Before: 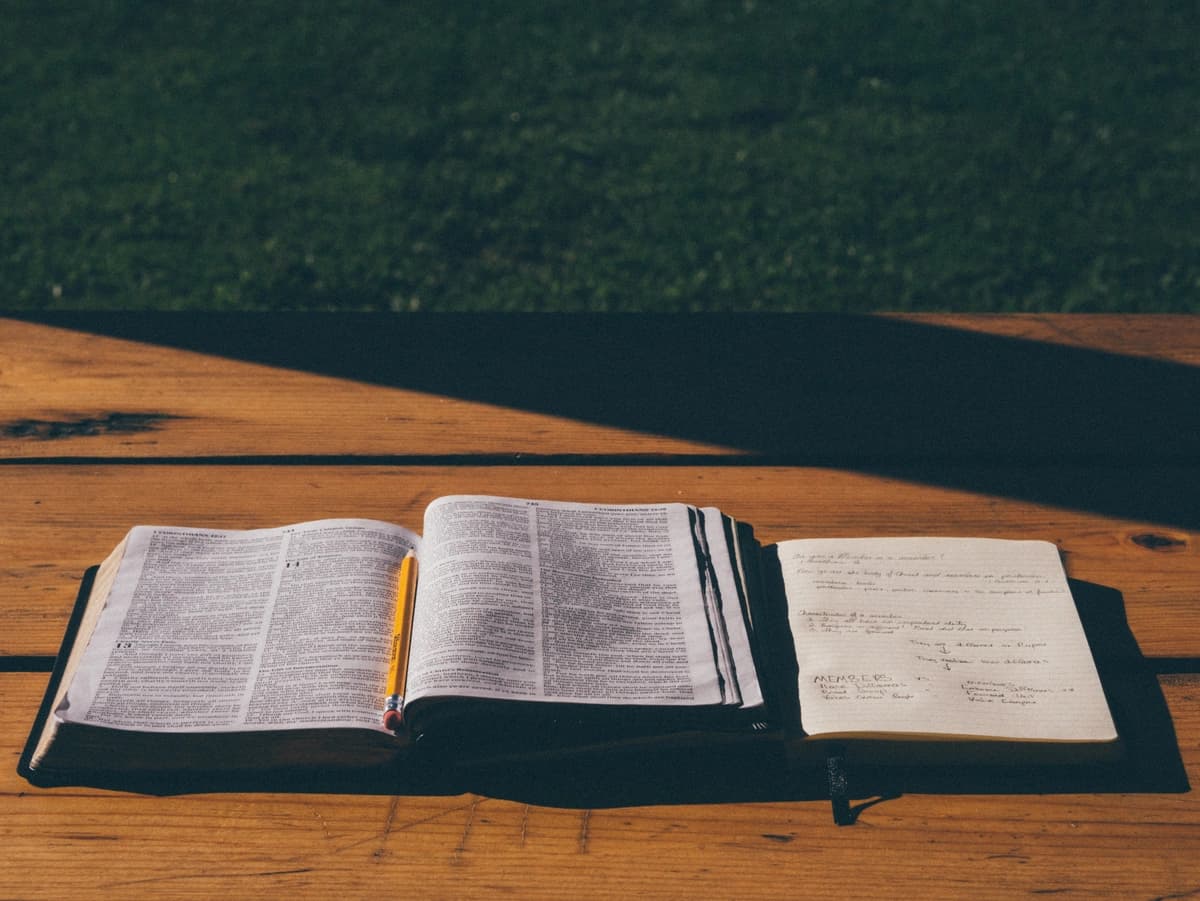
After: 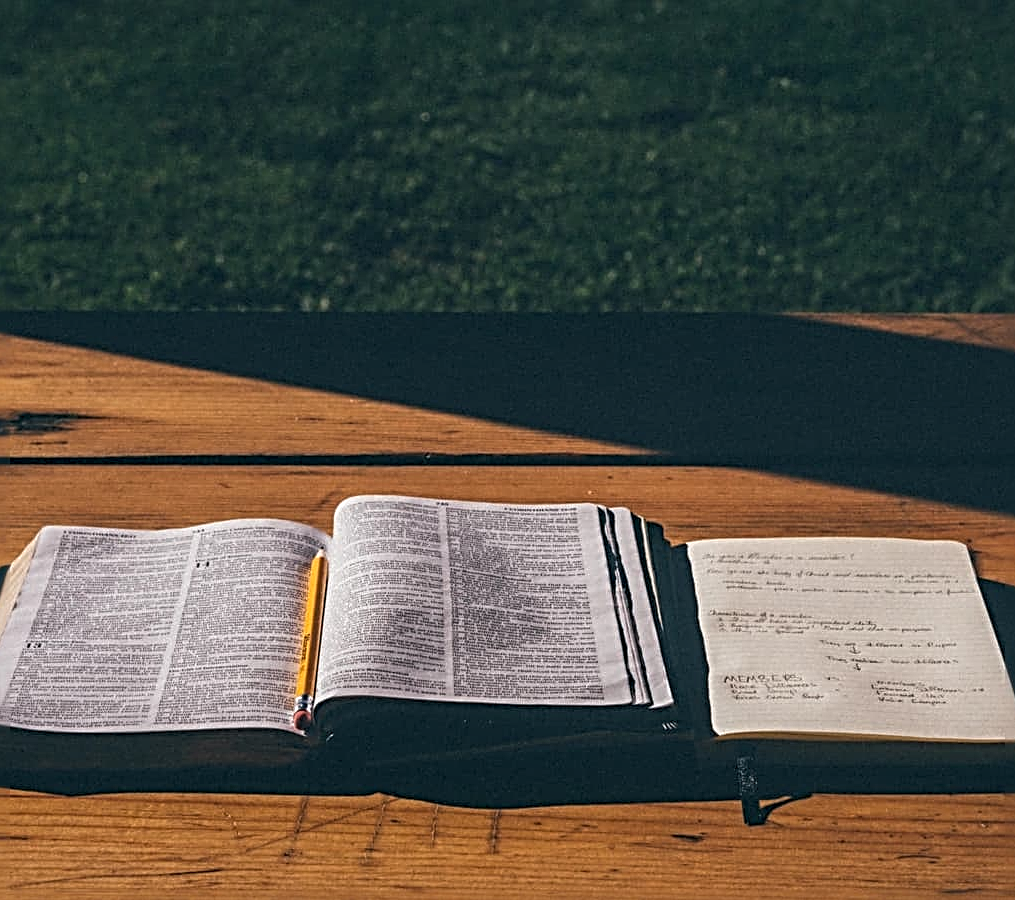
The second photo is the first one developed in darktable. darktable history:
crop: left 7.537%, right 7.842%
sharpen: radius 3.7, amount 0.923
local contrast: on, module defaults
exposure: black level correction 0.001, exposure 0.015 EV, compensate highlight preservation false
